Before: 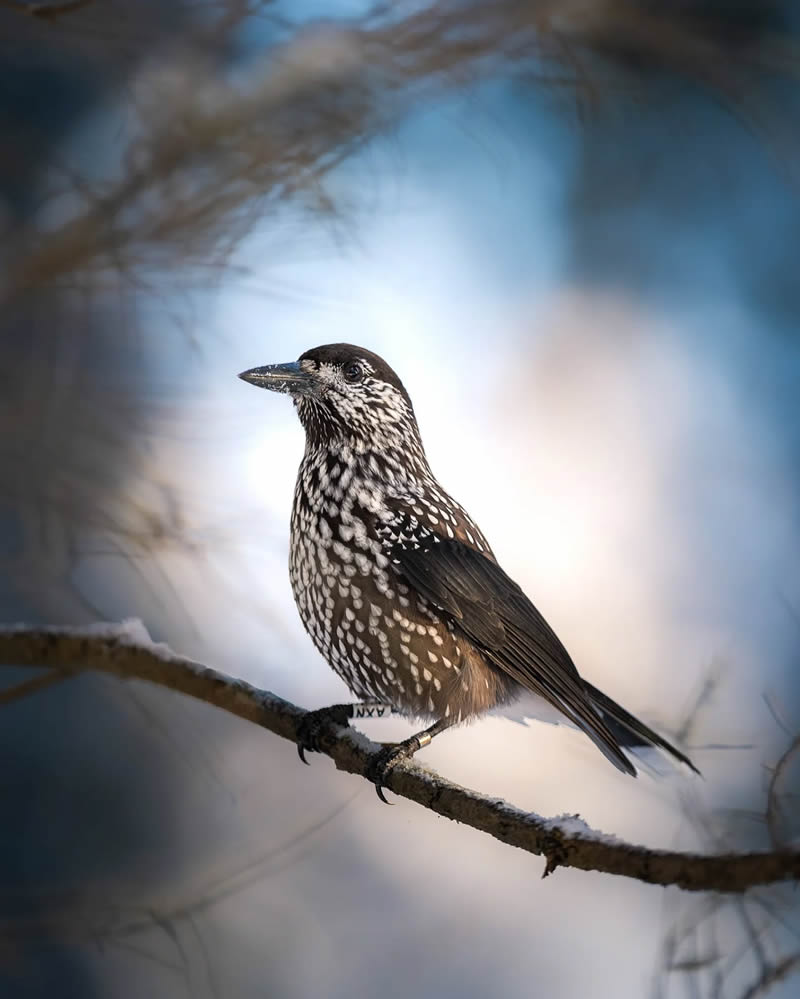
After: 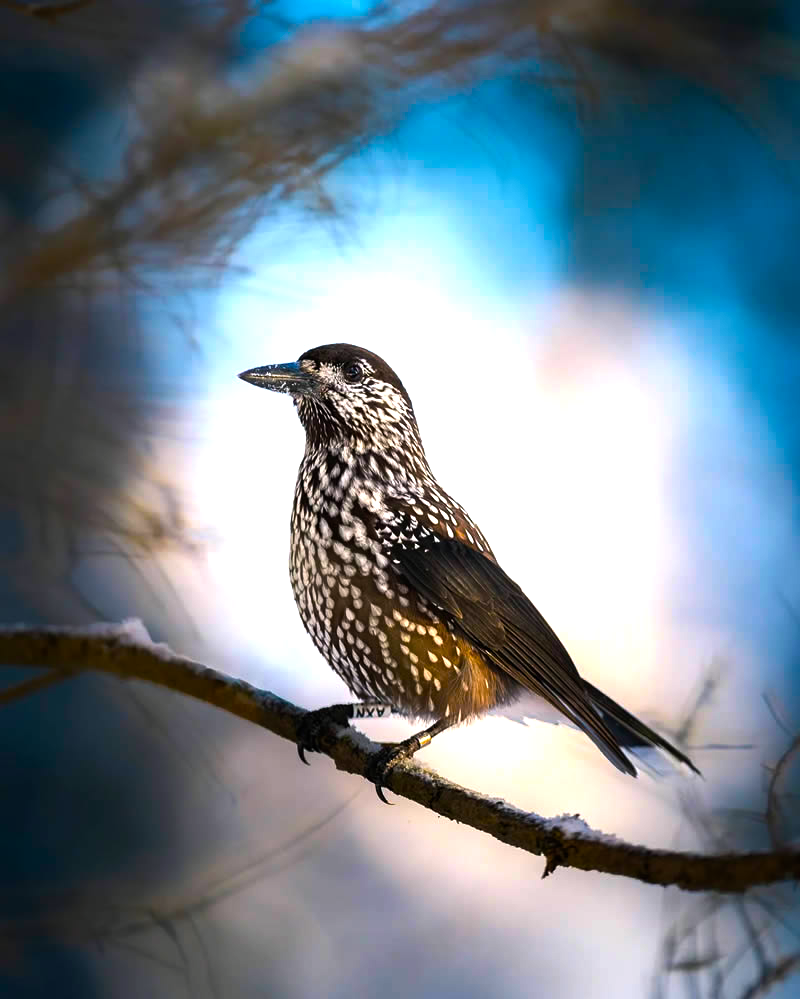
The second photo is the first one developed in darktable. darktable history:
color balance rgb: shadows lift › chroma 0.998%, shadows lift › hue 112.79°, linear chroma grading › global chroma 33.1%, perceptual saturation grading › global saturation 35.75%, perceptual brilliance grading › global brilliance 15.585%, perceptual brilliance grading › shadows -34.773%, global vibrance 26.41%, contrast 7.054%
